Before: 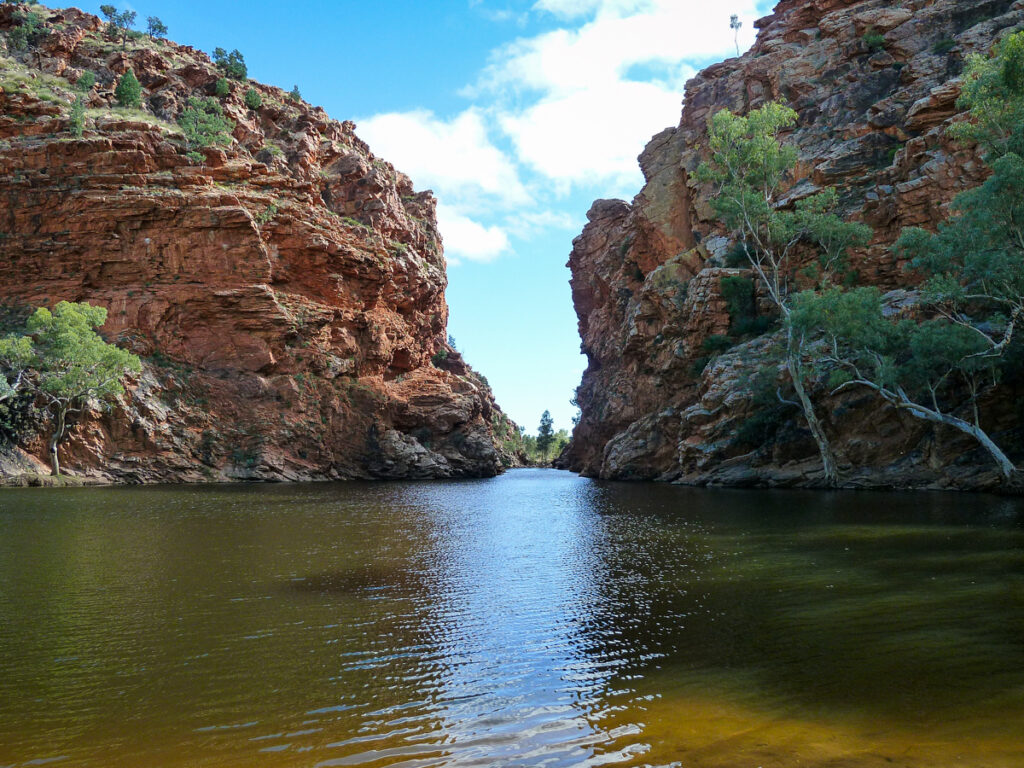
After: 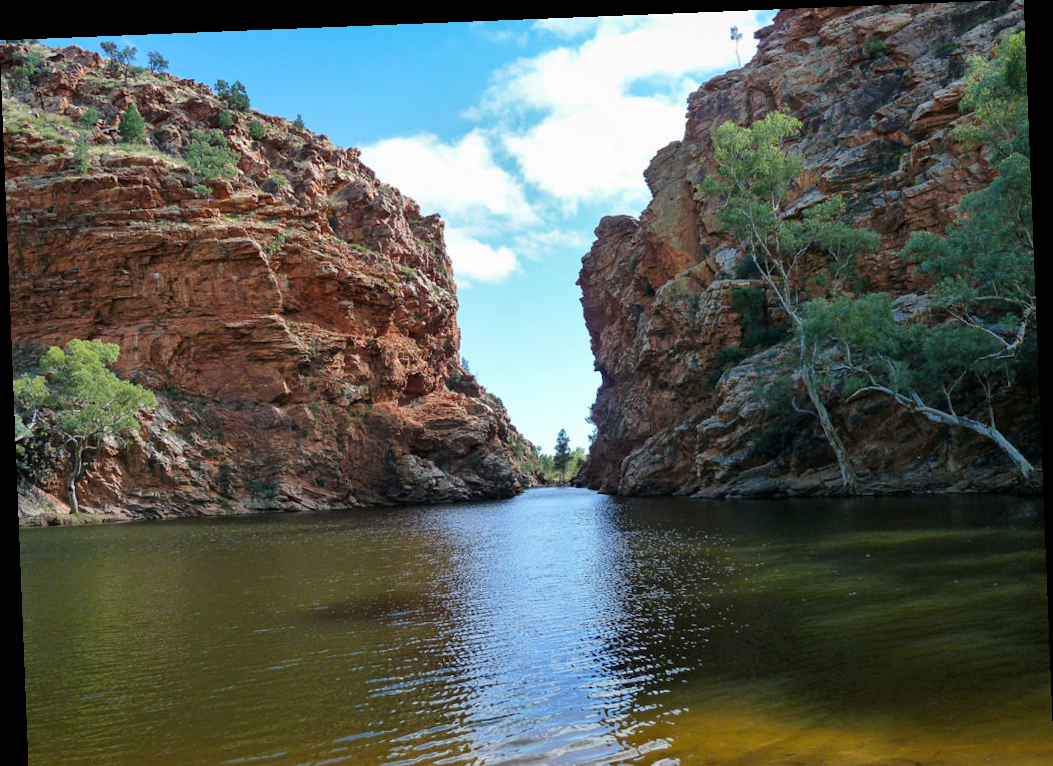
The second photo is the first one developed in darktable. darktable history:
shadows and highlights: shadows 20.91, highlights -82.73, soften with gaussian
crop and rotate: top 0%, bottom 5.097%
rotate and perspective: rotation -2.29°, automatic cropping off
